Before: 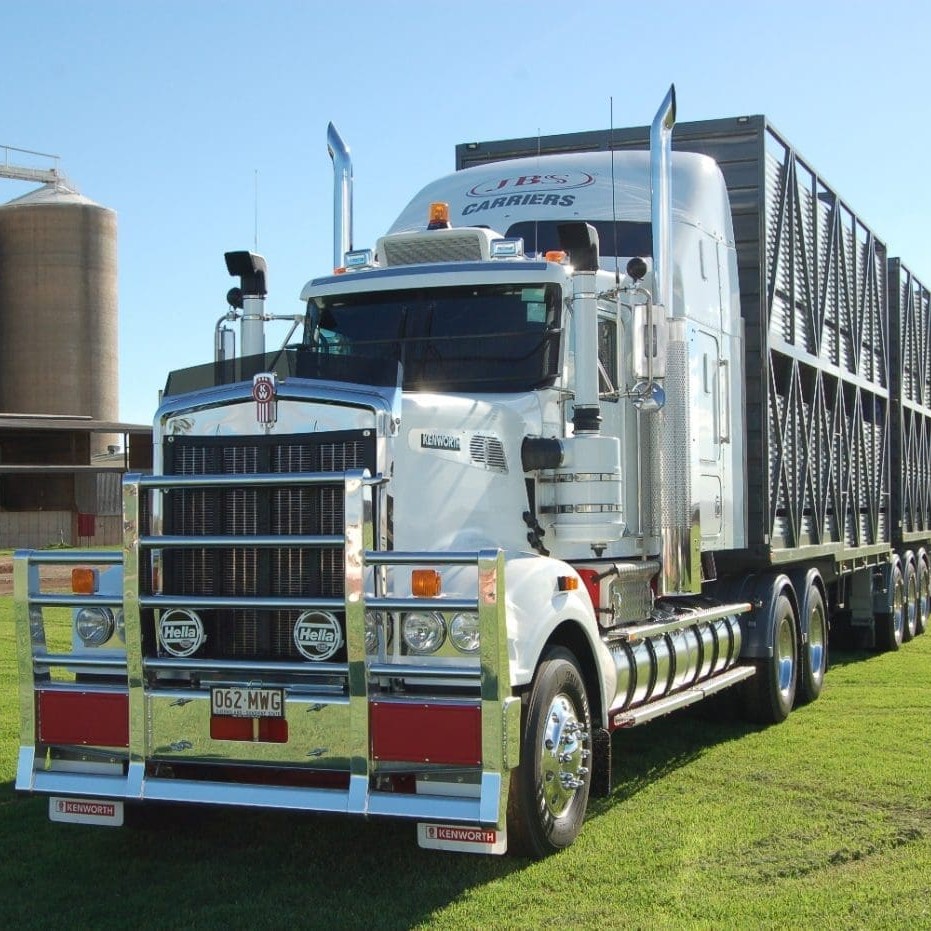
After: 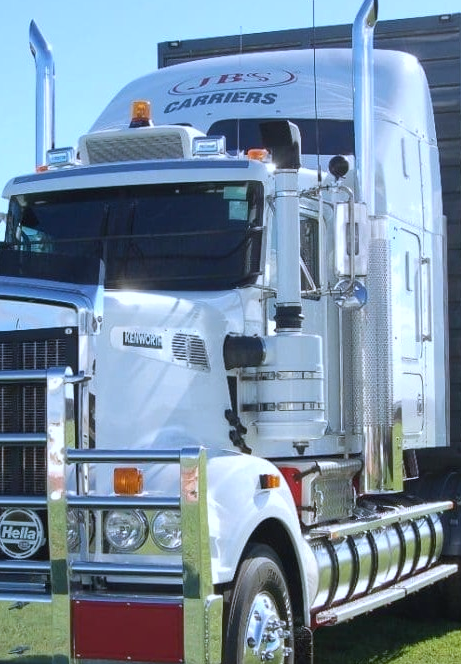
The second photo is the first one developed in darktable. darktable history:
white balance: red 0.948, green 1.02, blue 1.176
crop: left 32.075%, top 10.976%, right 18.355%, bottom 17.596%
